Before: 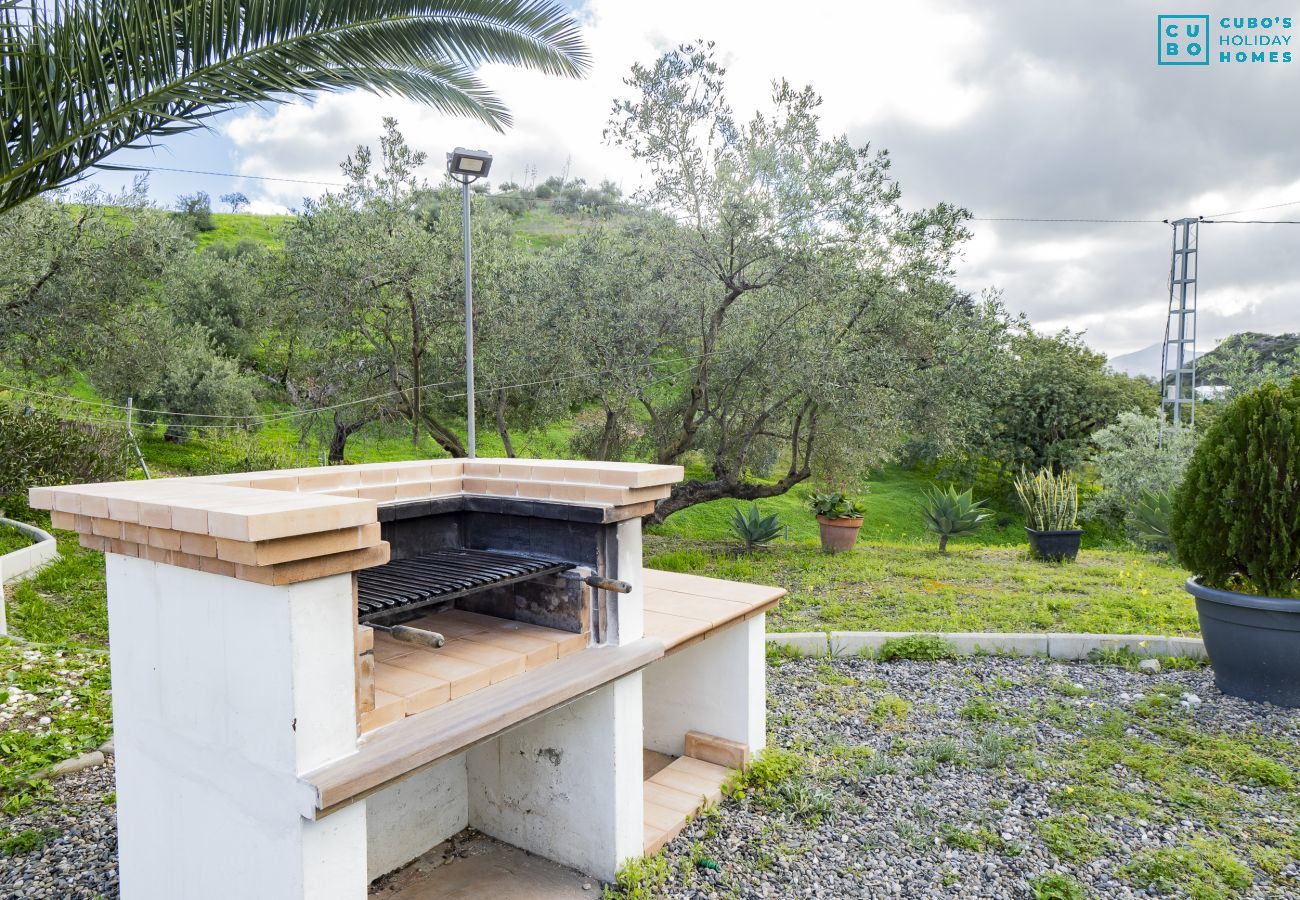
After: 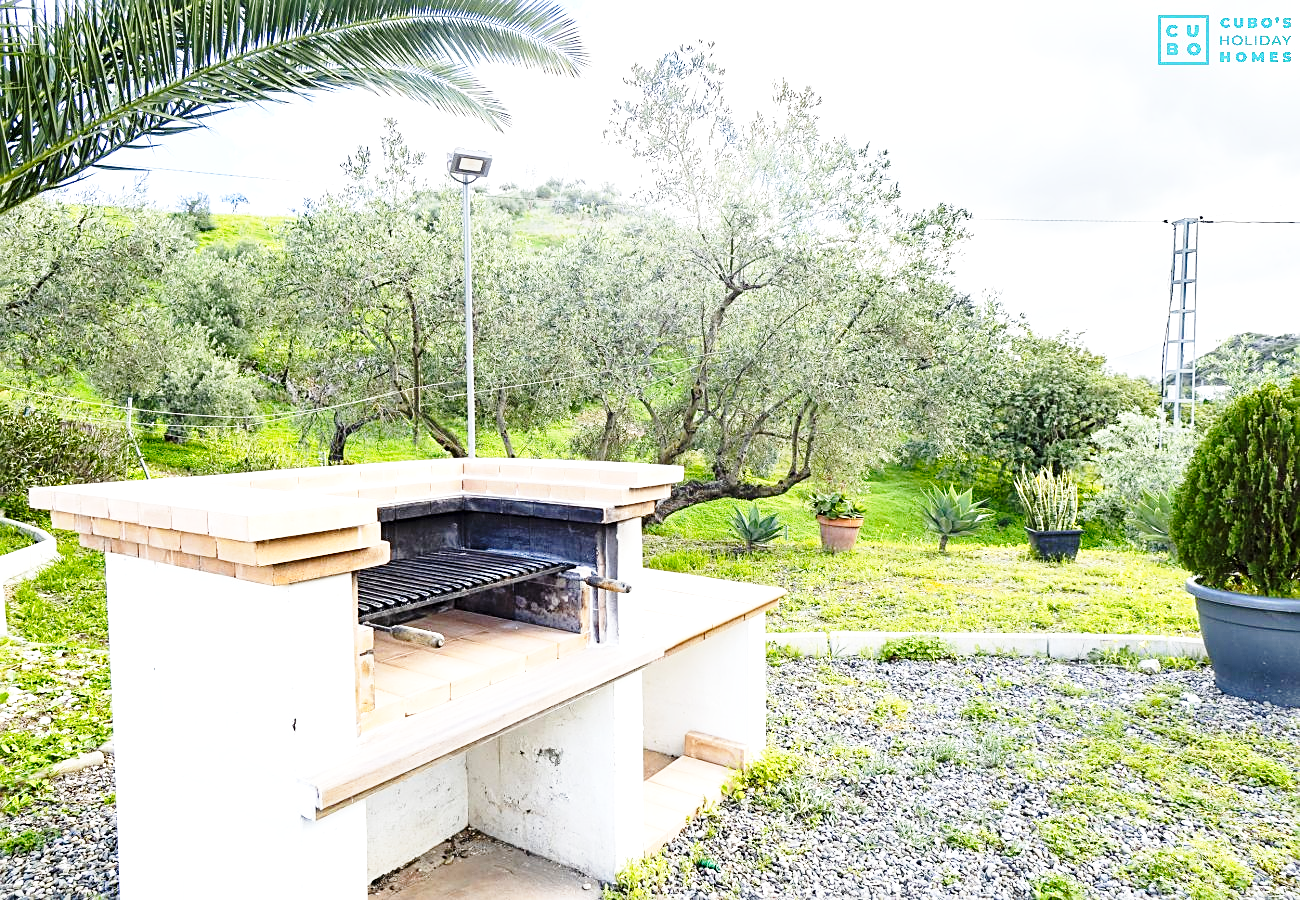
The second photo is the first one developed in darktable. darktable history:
sharpen: on, module defaults
exposure: exposure 0.633 EV, compensate highlight preservation false
base curve: curves: ch0 [(0, 0) (0.028, 0.03) (0.121, 0.232) (0.46, 0.748) (0.859, 0.968) (1, 1)], preserve colors none
